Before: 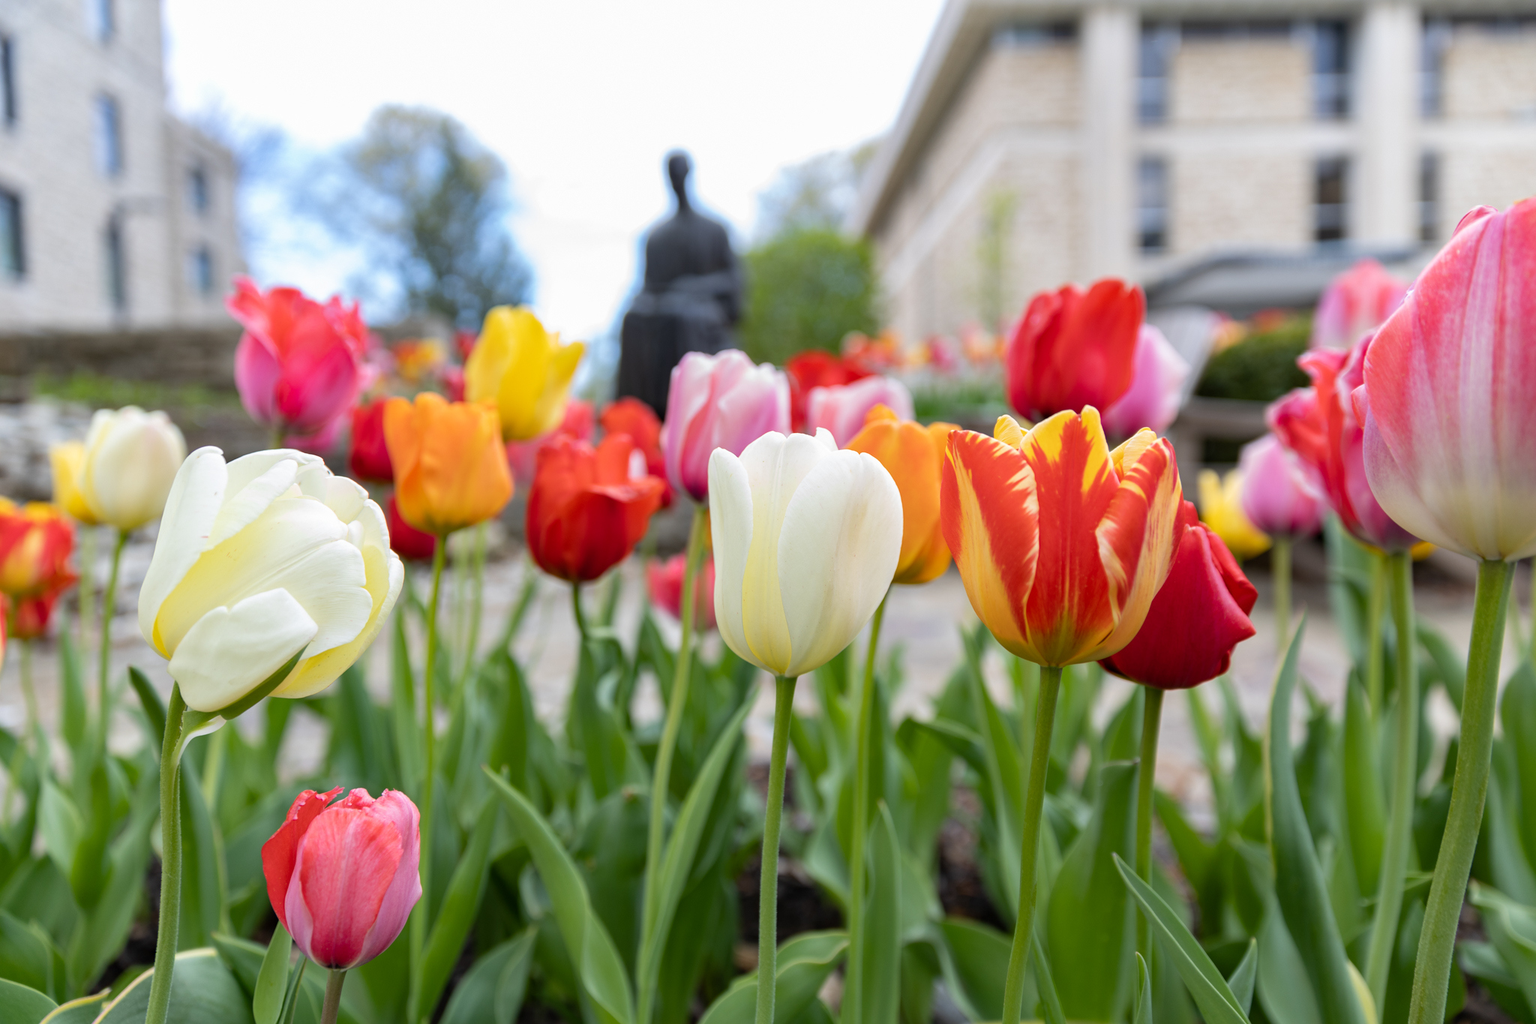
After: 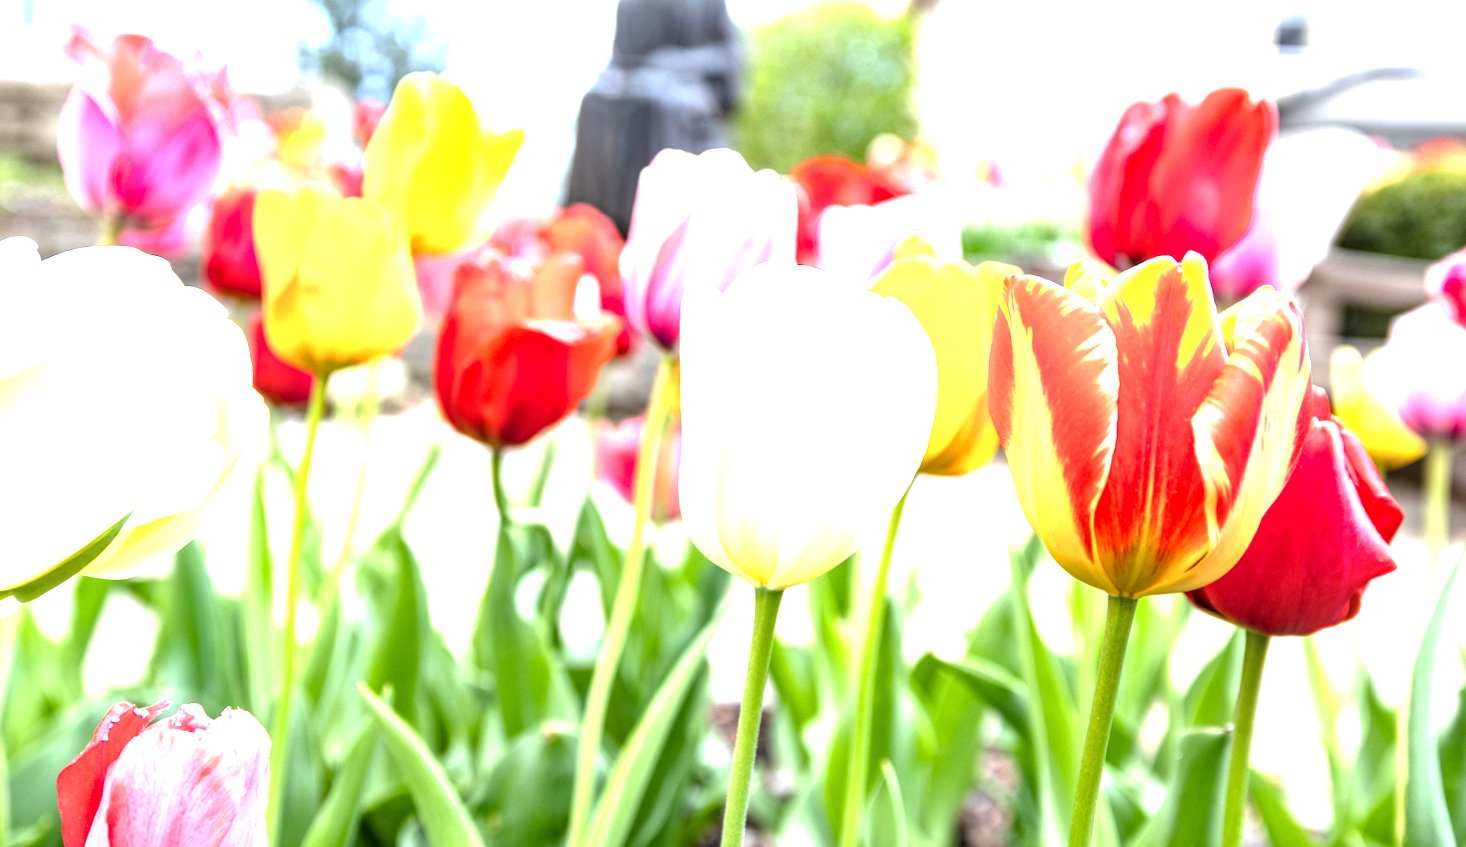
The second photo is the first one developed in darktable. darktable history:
local contrast: detail 150%
exposure: black level correction 0, exposure 2.088 EV, compensate exposure bias true, compensate highlight preservation false
white balance: emerald 1
crop and rotate: angle -3.37°, left 9.79%, top 20.73%, right 12.42%, bottom 11.82%
